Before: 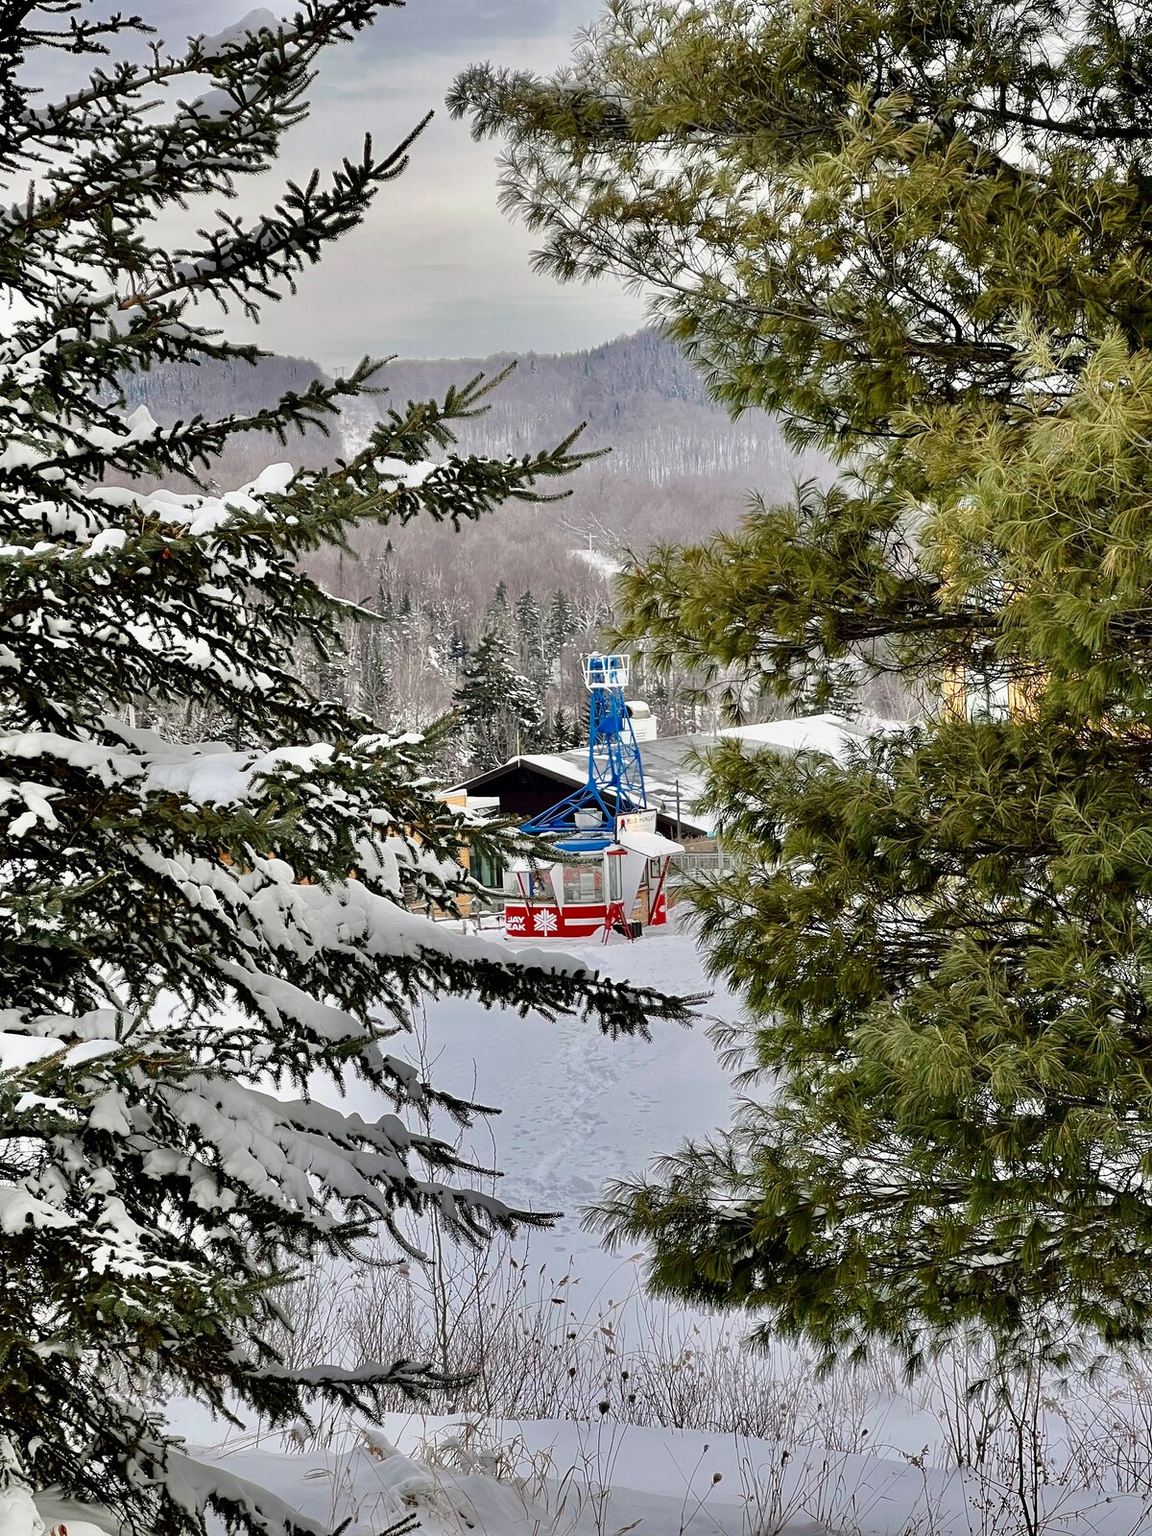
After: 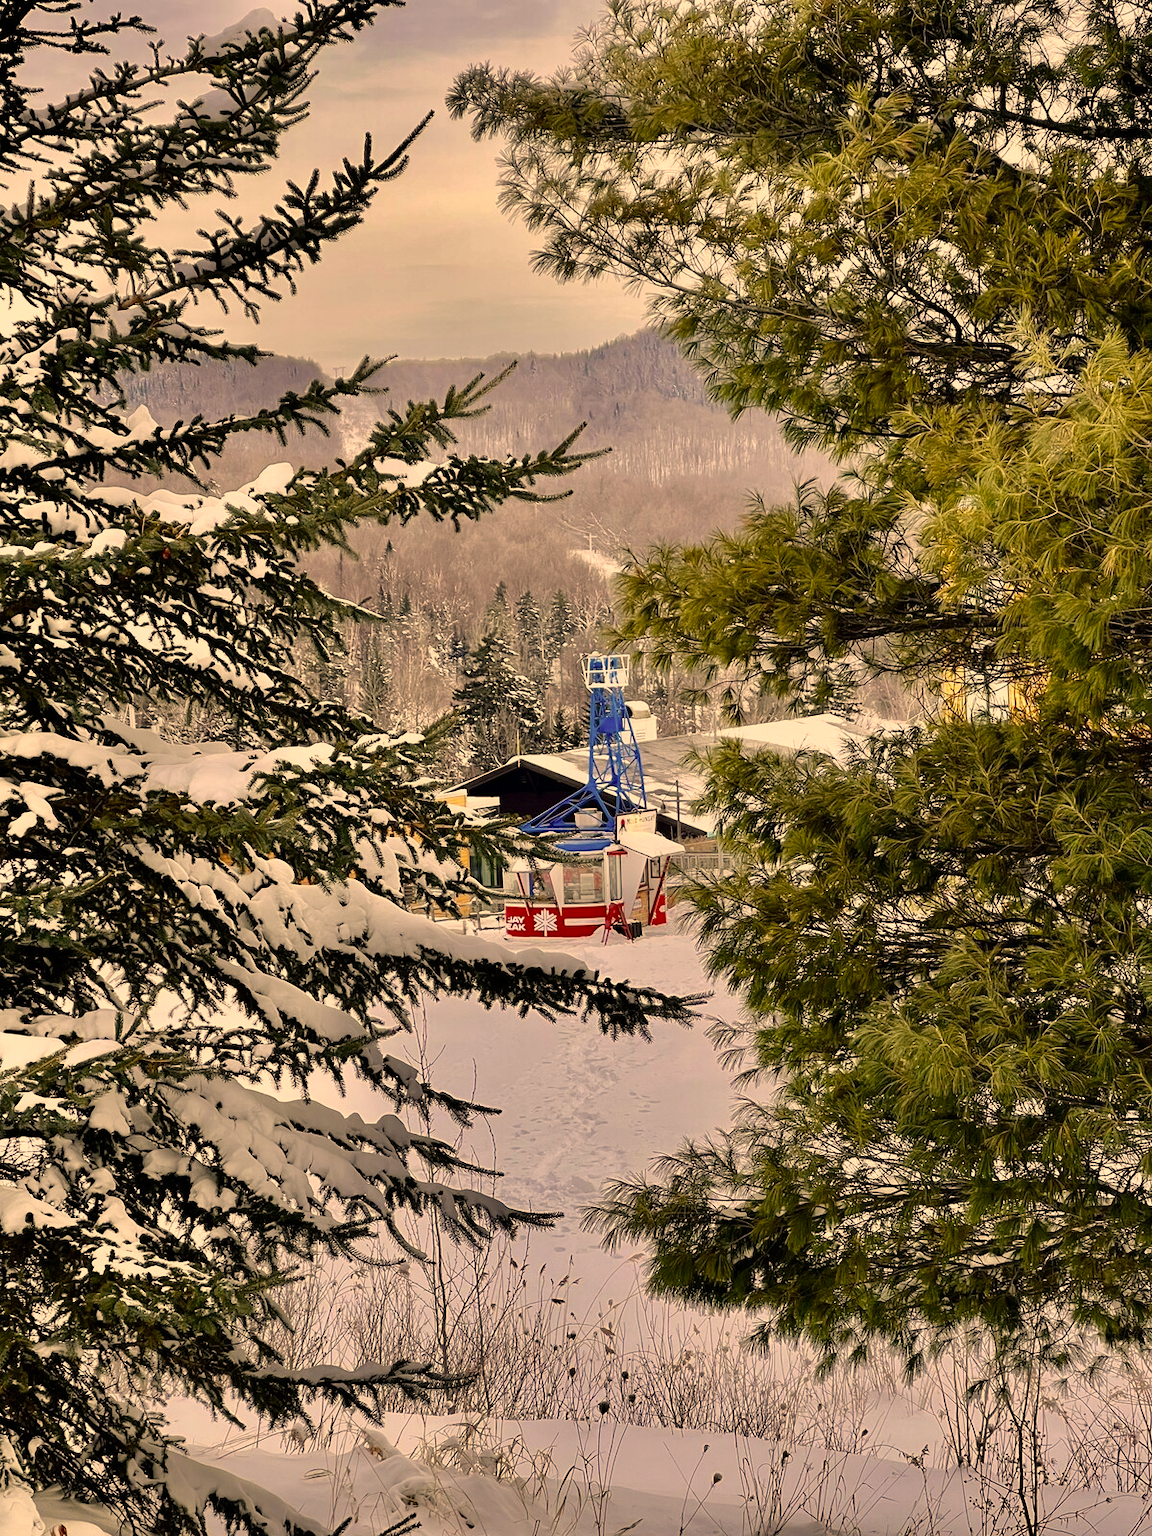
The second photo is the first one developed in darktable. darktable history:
exposure: exposure -0.048 EV, compensate highlight preservation false
color correction: highlights a* 15, highlights b* 31.55
